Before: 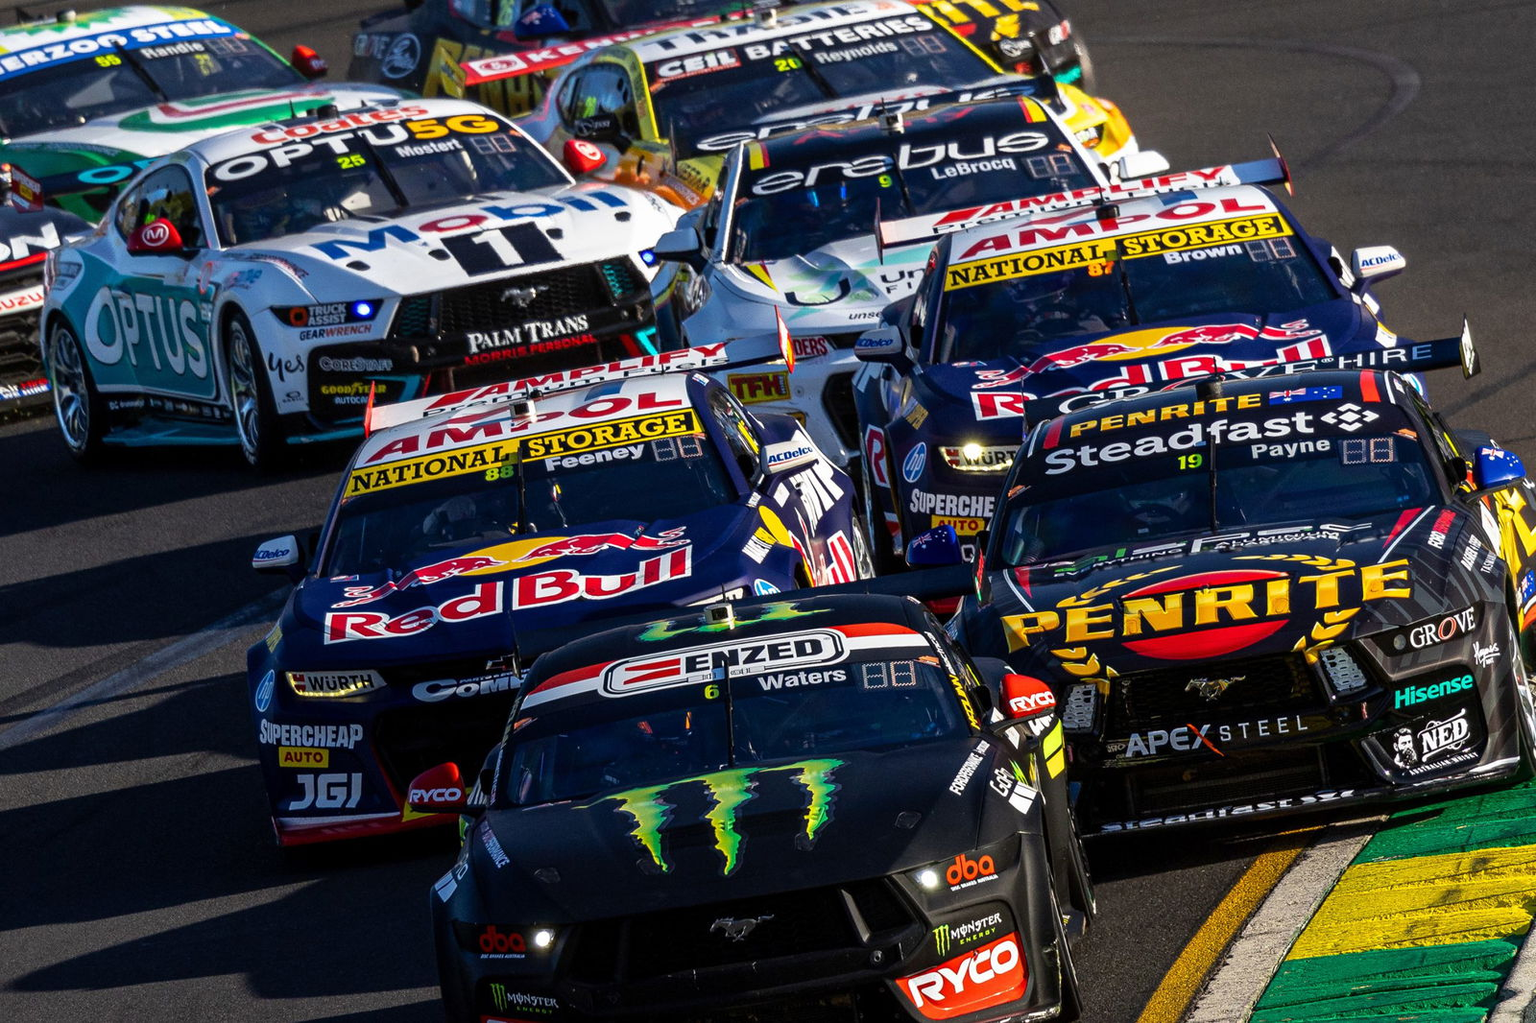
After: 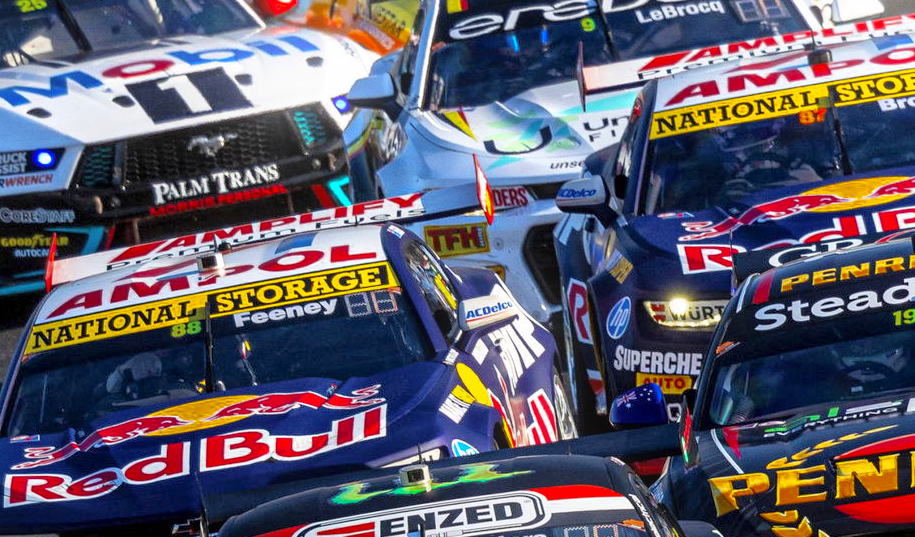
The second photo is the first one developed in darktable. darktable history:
color zones: curves: ch0 [(0.11, 0.396) (0.195, 0.36) (0.25, 0.5) (0.303, 0.412) (0.357, 0.544) (0.75, 0.5) (0.967, 0.328)]; ch1 [(0, 0.468) (0.112, 0.512) (0.202, 0.6) (0.25, 0.5) (0.307, 0.352) (0.357, 0.544) (0.75, 0.5) (0.963, 0.524)]
global tonemap: drago (1, 100), detail 1
exposure: exposure 0.935 EV, compensate highlight preservation false
crop: left 20.932%, top 15.471%, right 21.848%, bottom 34.081%
bloom: size 9%, threshold 100%, strength 7%
